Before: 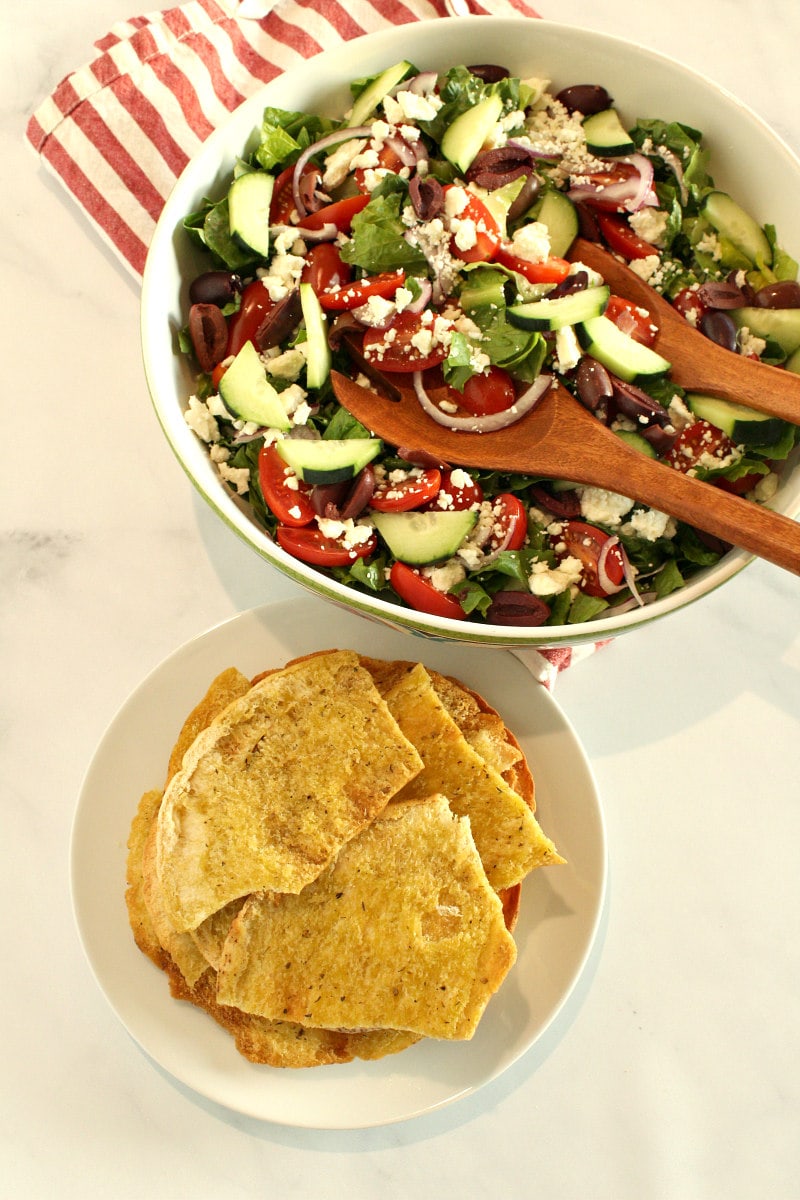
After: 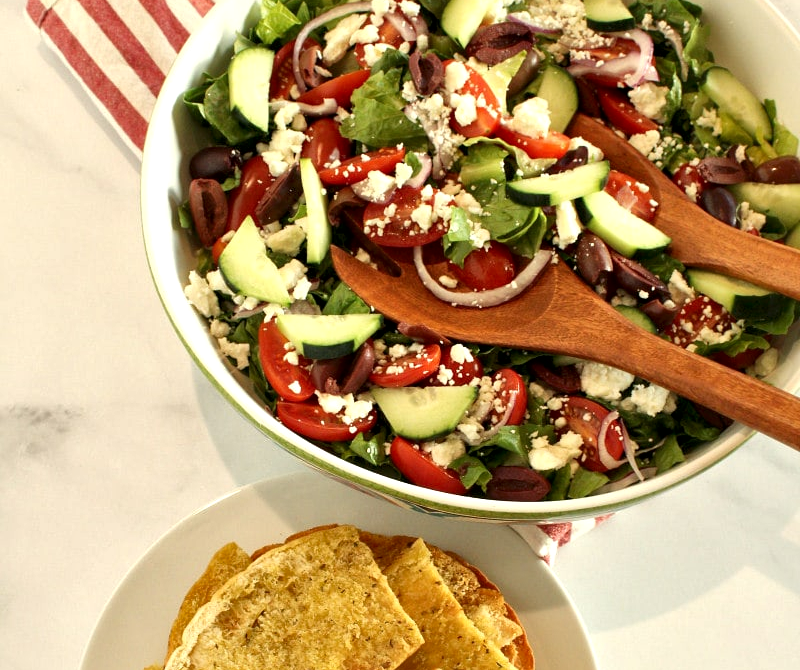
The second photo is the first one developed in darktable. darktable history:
crop and rotate: top 10.433%, bottom 33.69%
local contrast: mode bilateral grid, contrast 19, coarseness 51, detail 161%, midtone range 0.2
